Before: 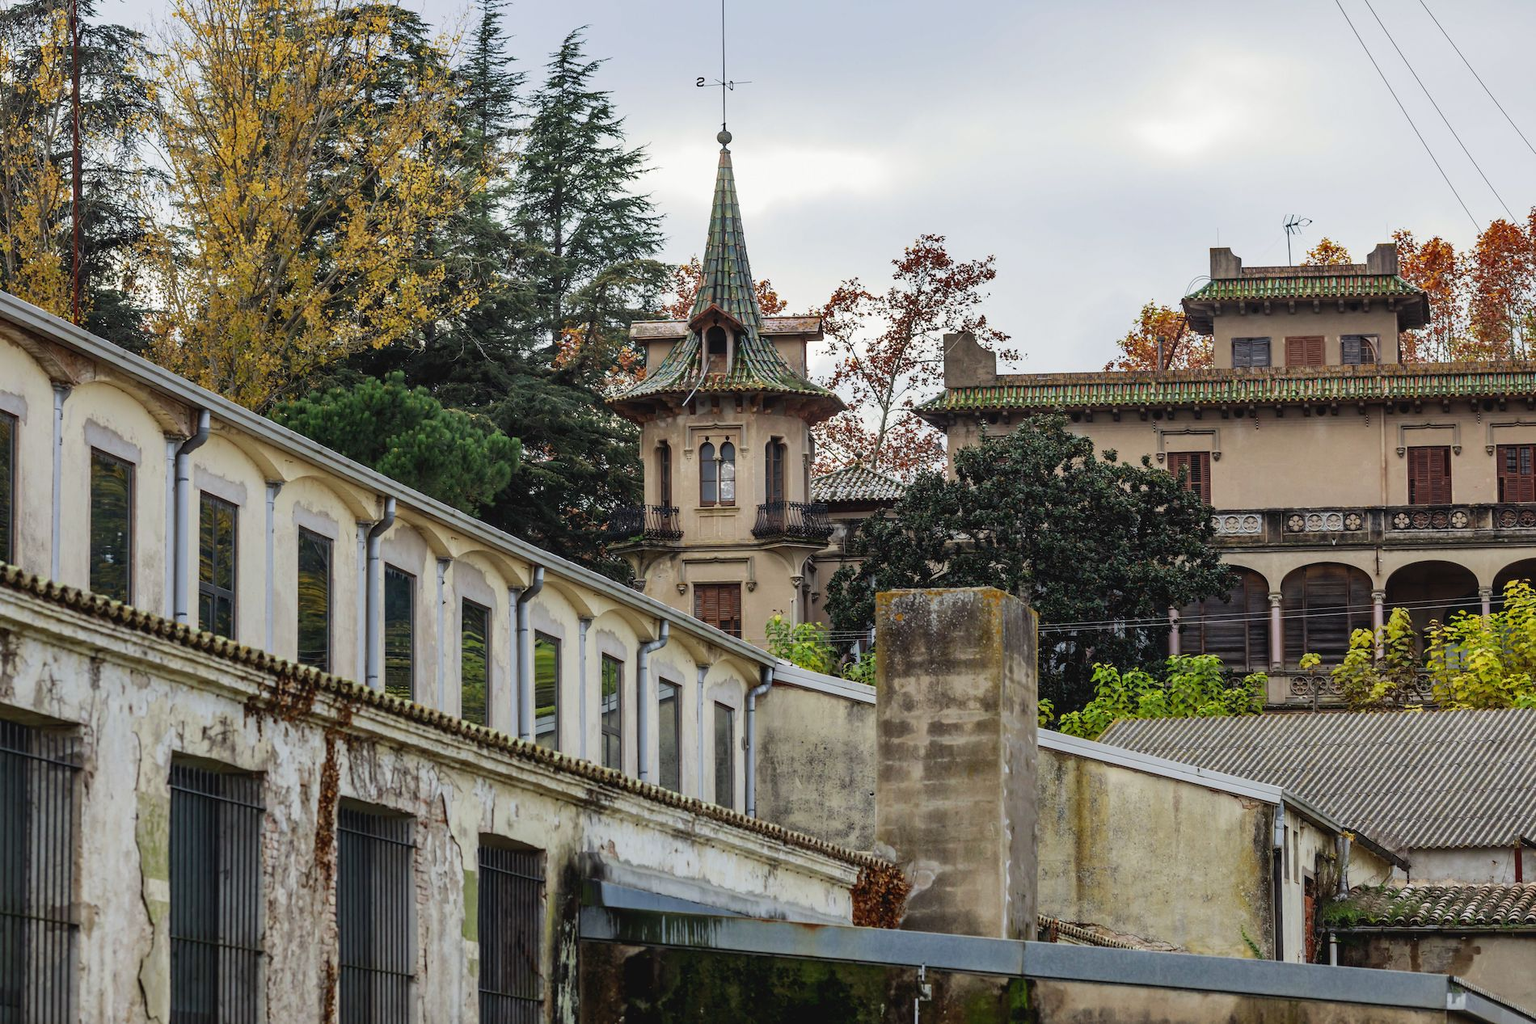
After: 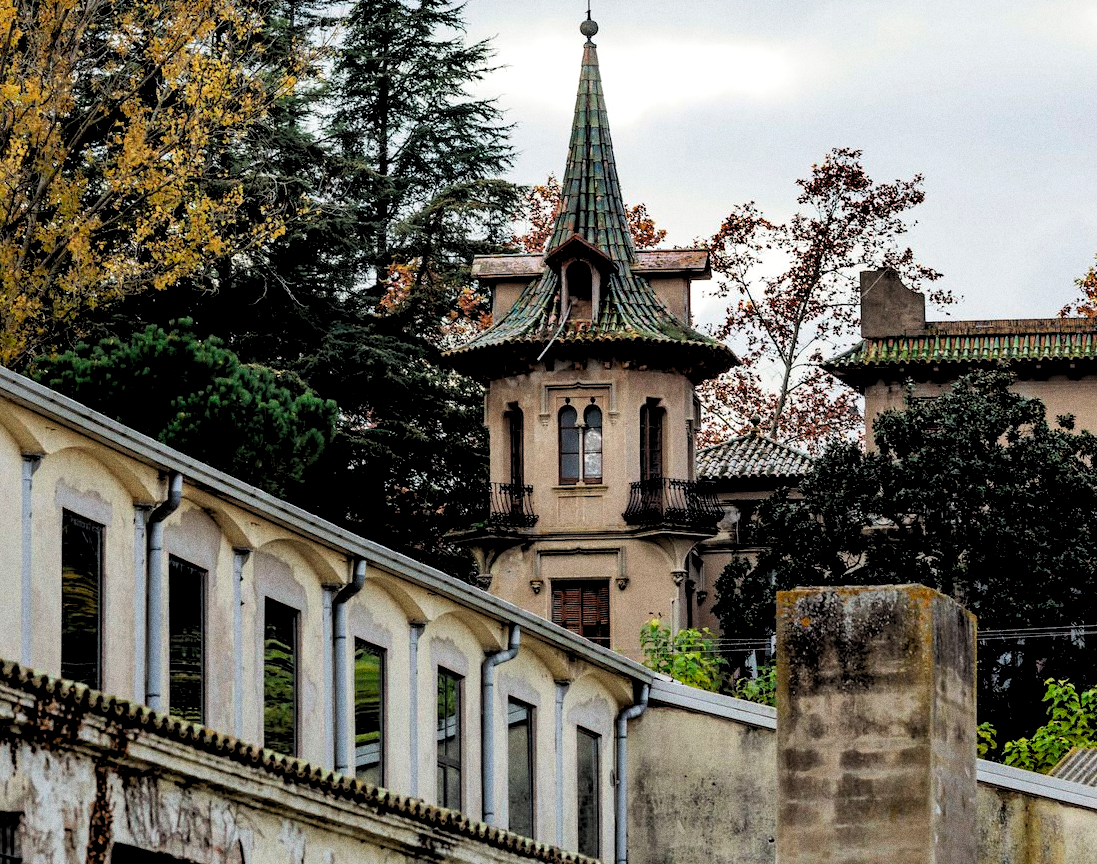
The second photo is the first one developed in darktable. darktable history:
grain: coarseness 9.61 ISO, strength 35.62%
crop: left 16.202%, top 11.208%, right 26.045%, bottom 20.557%
rgb levels: levels [[0.034, 0.472, 0.904], [0, 0.5, 1], [0, 0.5, 1]]
